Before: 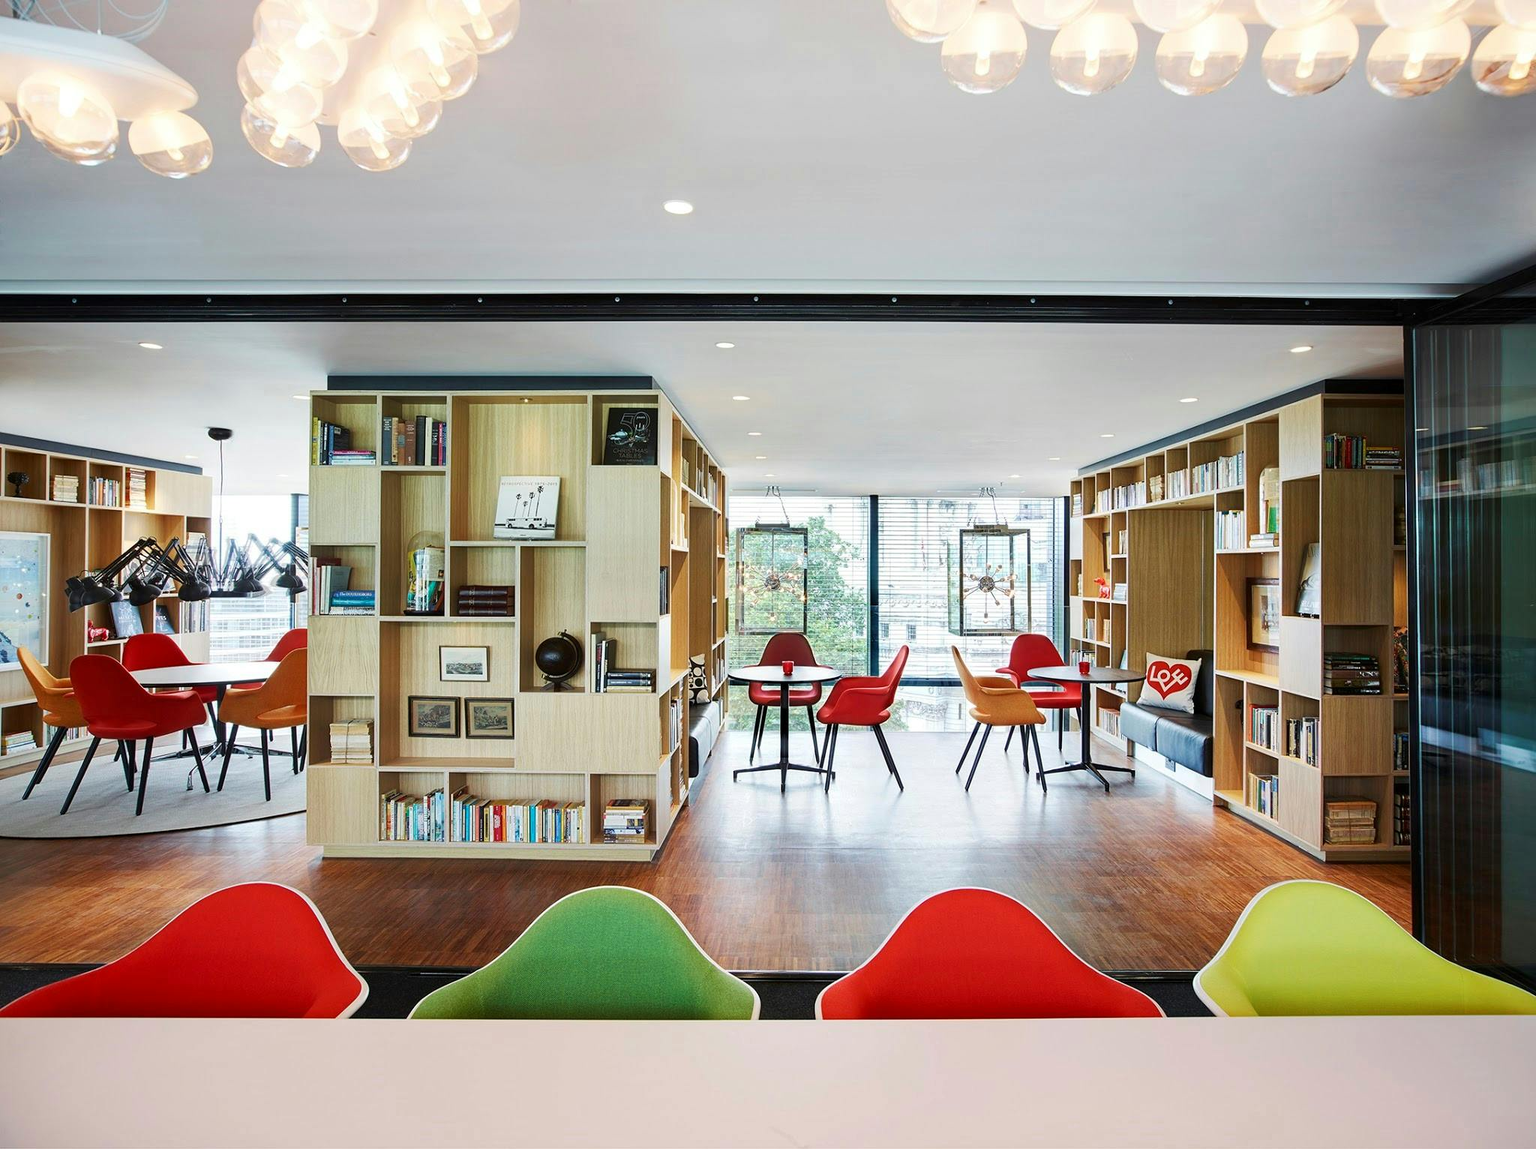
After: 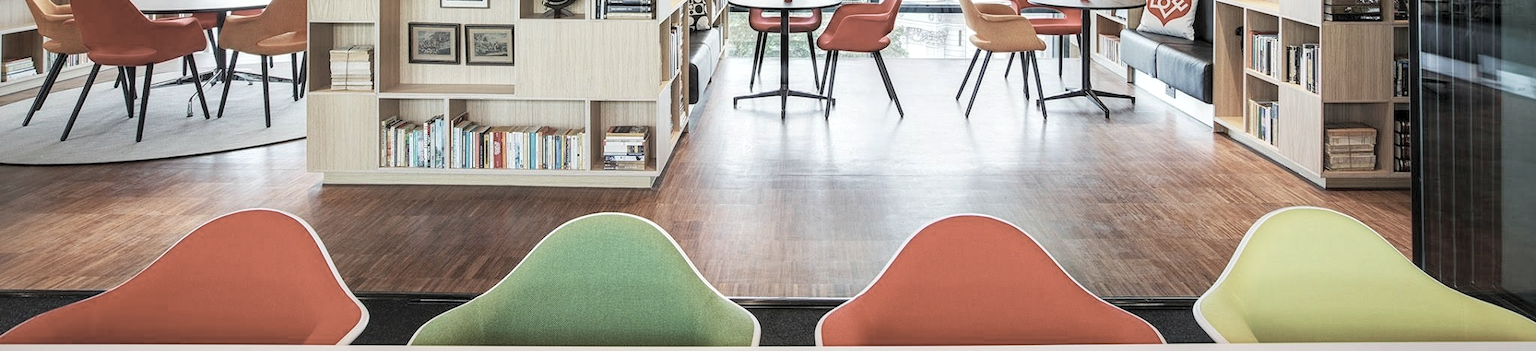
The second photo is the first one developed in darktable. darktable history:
crop and rotate: top 58.65%, bottom 10.792%
local contrast: on, module defaults
contrast brightness saturation: brightness 0.187, saturation -0.506
